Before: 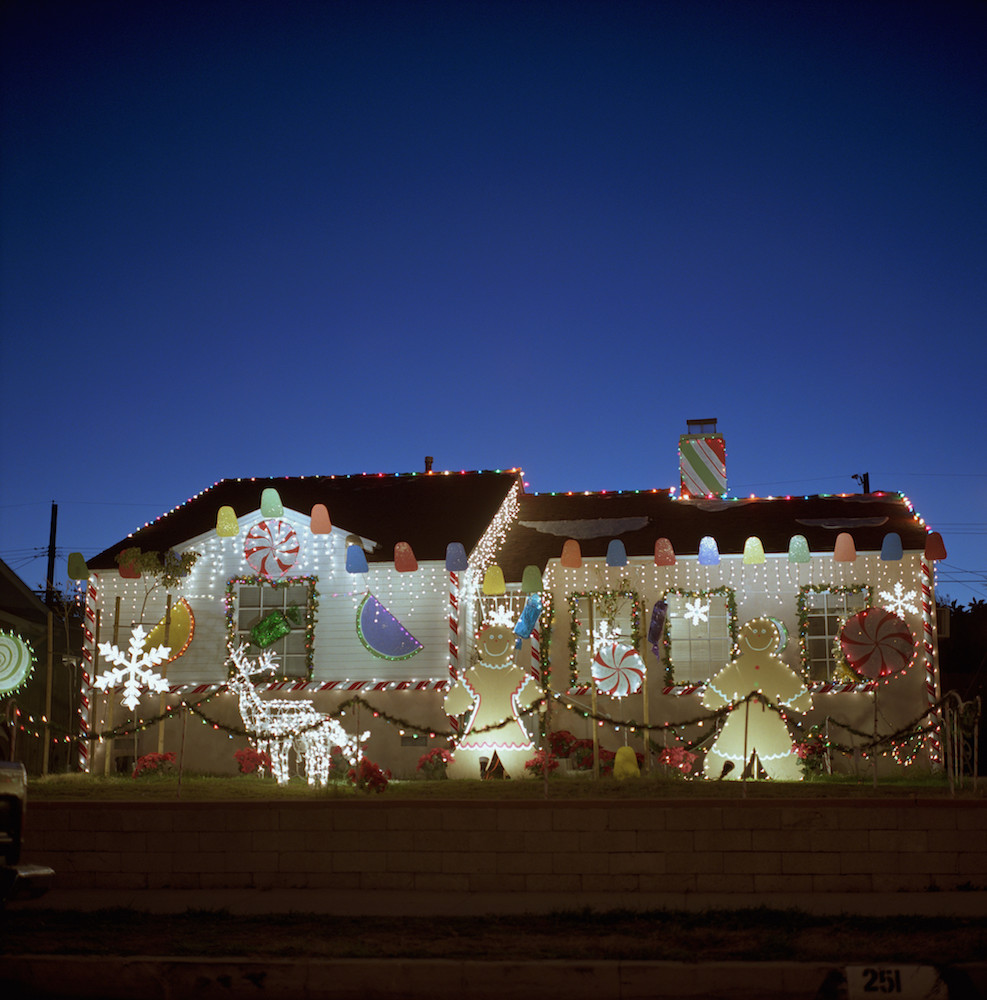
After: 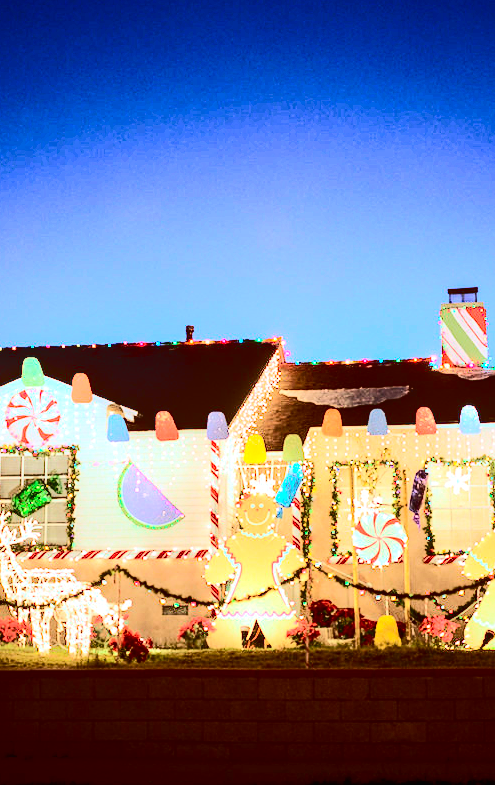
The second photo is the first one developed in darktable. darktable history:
sharpen: amount 0.2
exposure: black level correction 0, exposure 1.461 EV, compensate exposure bias true, compensate highlight preservation false
tone curve: curves: ch0 [(0, 0) (0.086, 0.006) (0.148, 0.021) (0.245, 0.105) (0.374, 0.401) (0.444, 0.631) (0.778, 0.915) (1, 1)], color space Lab, independent channels, preserve colors none
contrast brightness saturation: contrast 0.23, brightness 0.11, saturation 0.293
color correction: highlights a* 5.89, highlights b* 4.71
crop and rotate: angle 0.018°, left 24.24%, top 13.104%, right 25.527%, bottom 8.318%
local contrast: detail 118%
